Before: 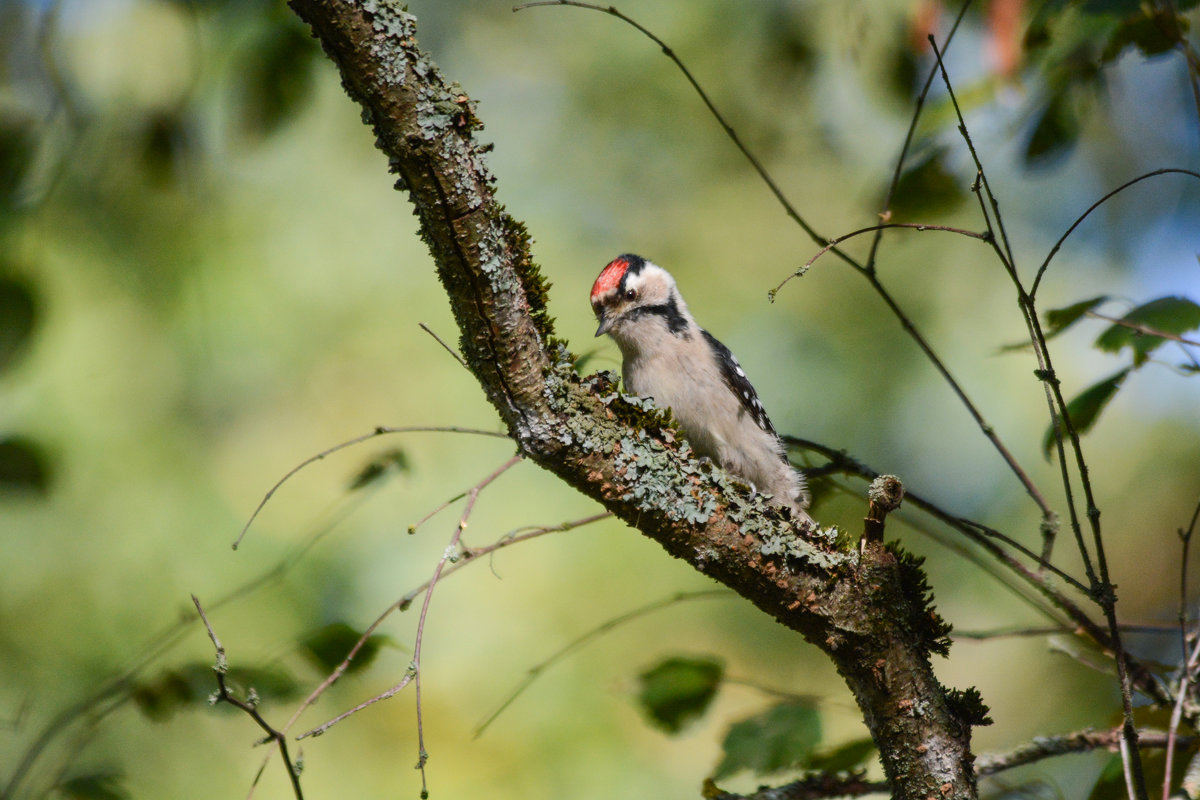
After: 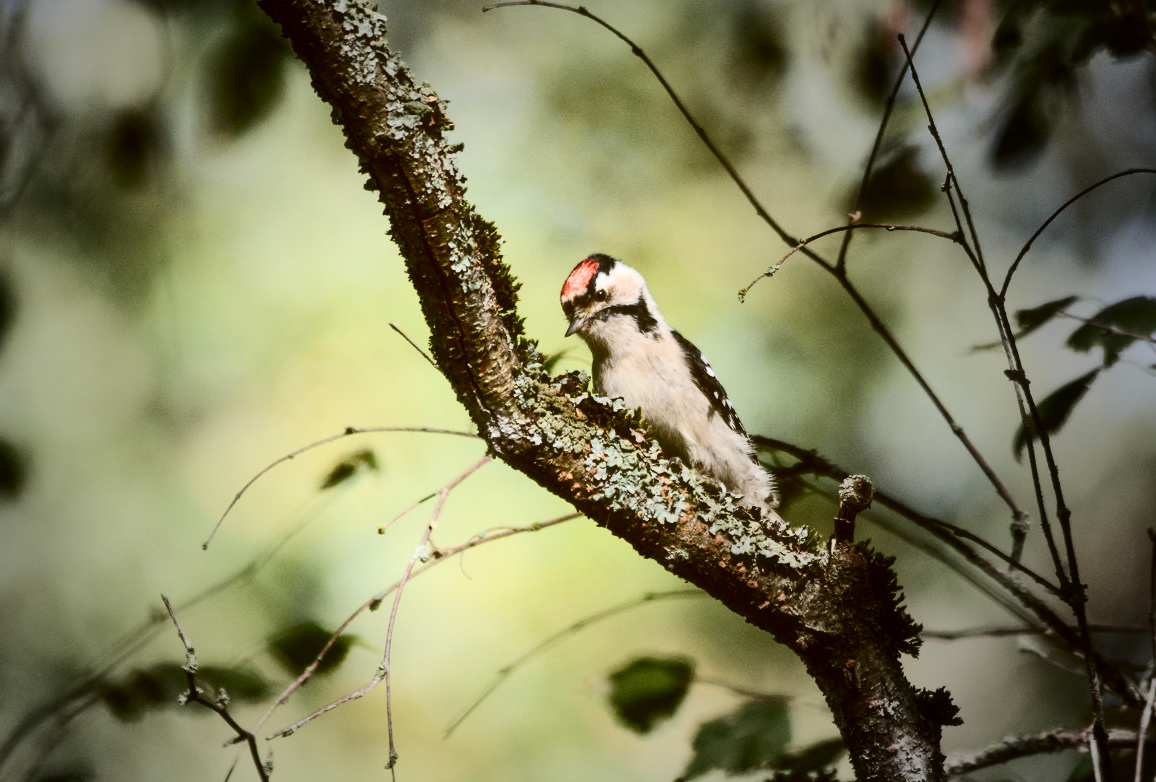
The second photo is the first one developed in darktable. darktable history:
vignetting: fall-off start 33.76%, fall-off radius 64.94%, brightness -0.575, center (-0.12, -0.002), width/height ratio 0.959
contrast brightness saturation: contrast 0.39, brightness 0.1
color correction: highlights a* -0.482, highlights b* 0.161, shadows a* 4.66, shadows b* 20.72
crop and rotate: left 2.536%, right 1.107%, bottom 2.246%
haze removal: strength -0.05
